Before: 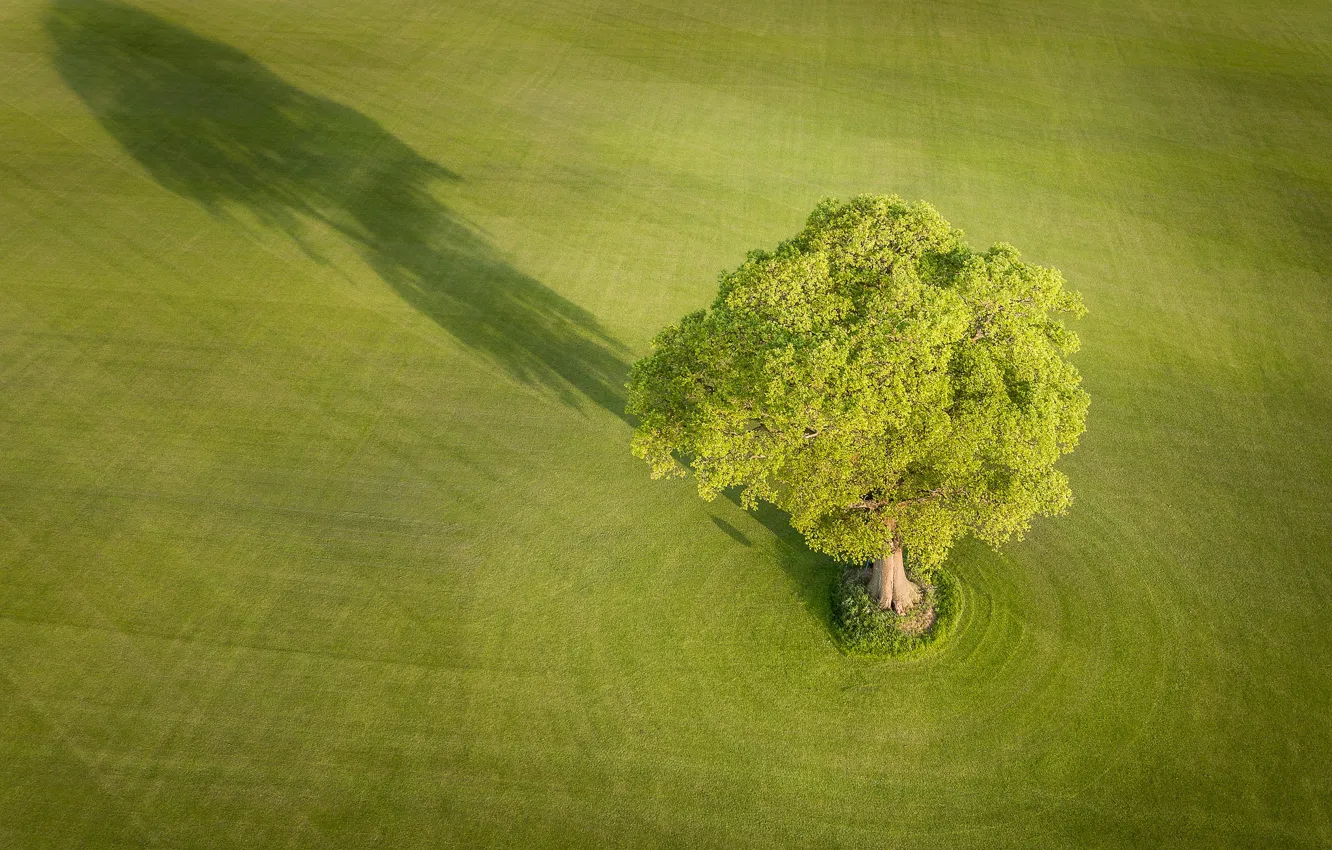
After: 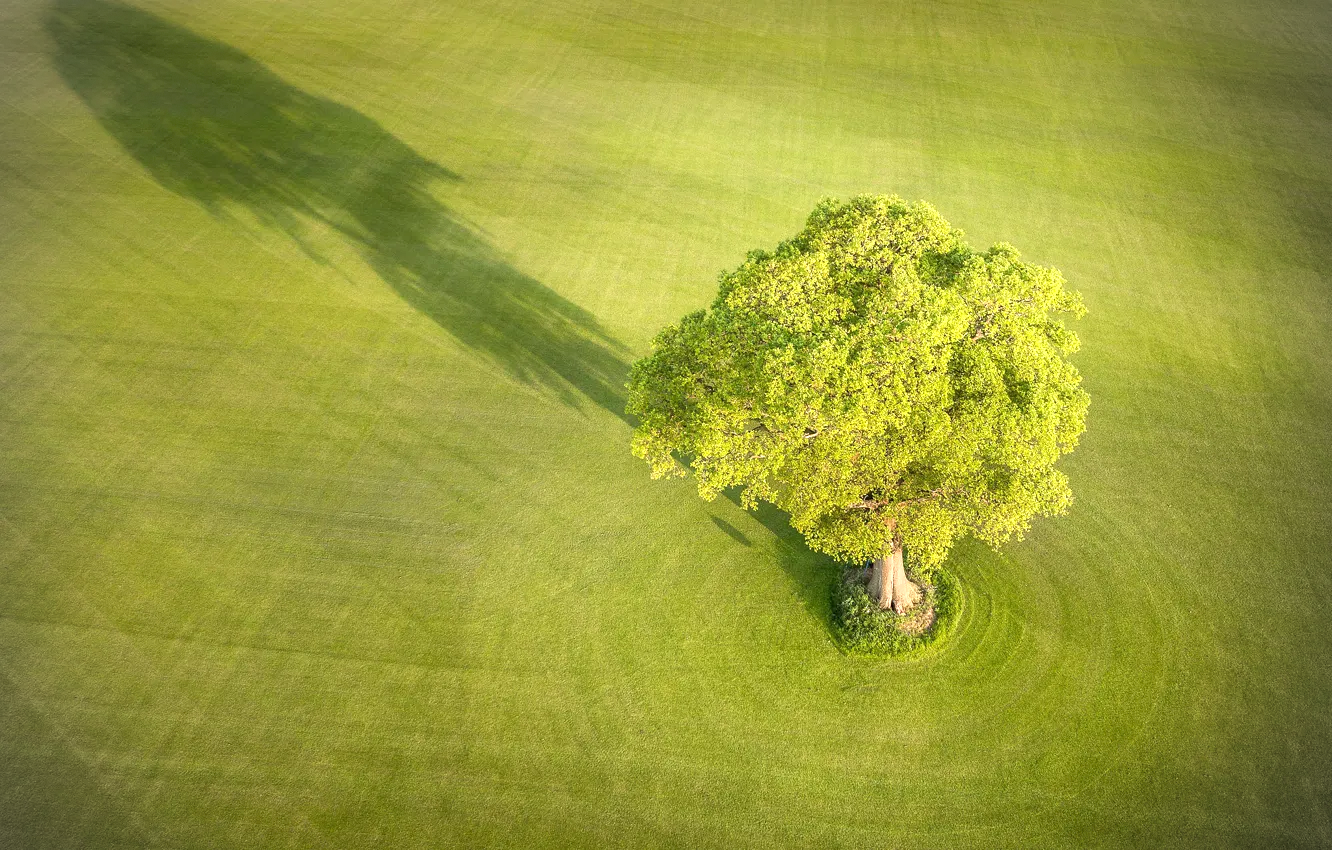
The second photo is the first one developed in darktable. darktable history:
exposure: exposure 0.603 EV, compensate exposure bias true, compensate highlight preservation false
vignetting: dithering 8-bit output
